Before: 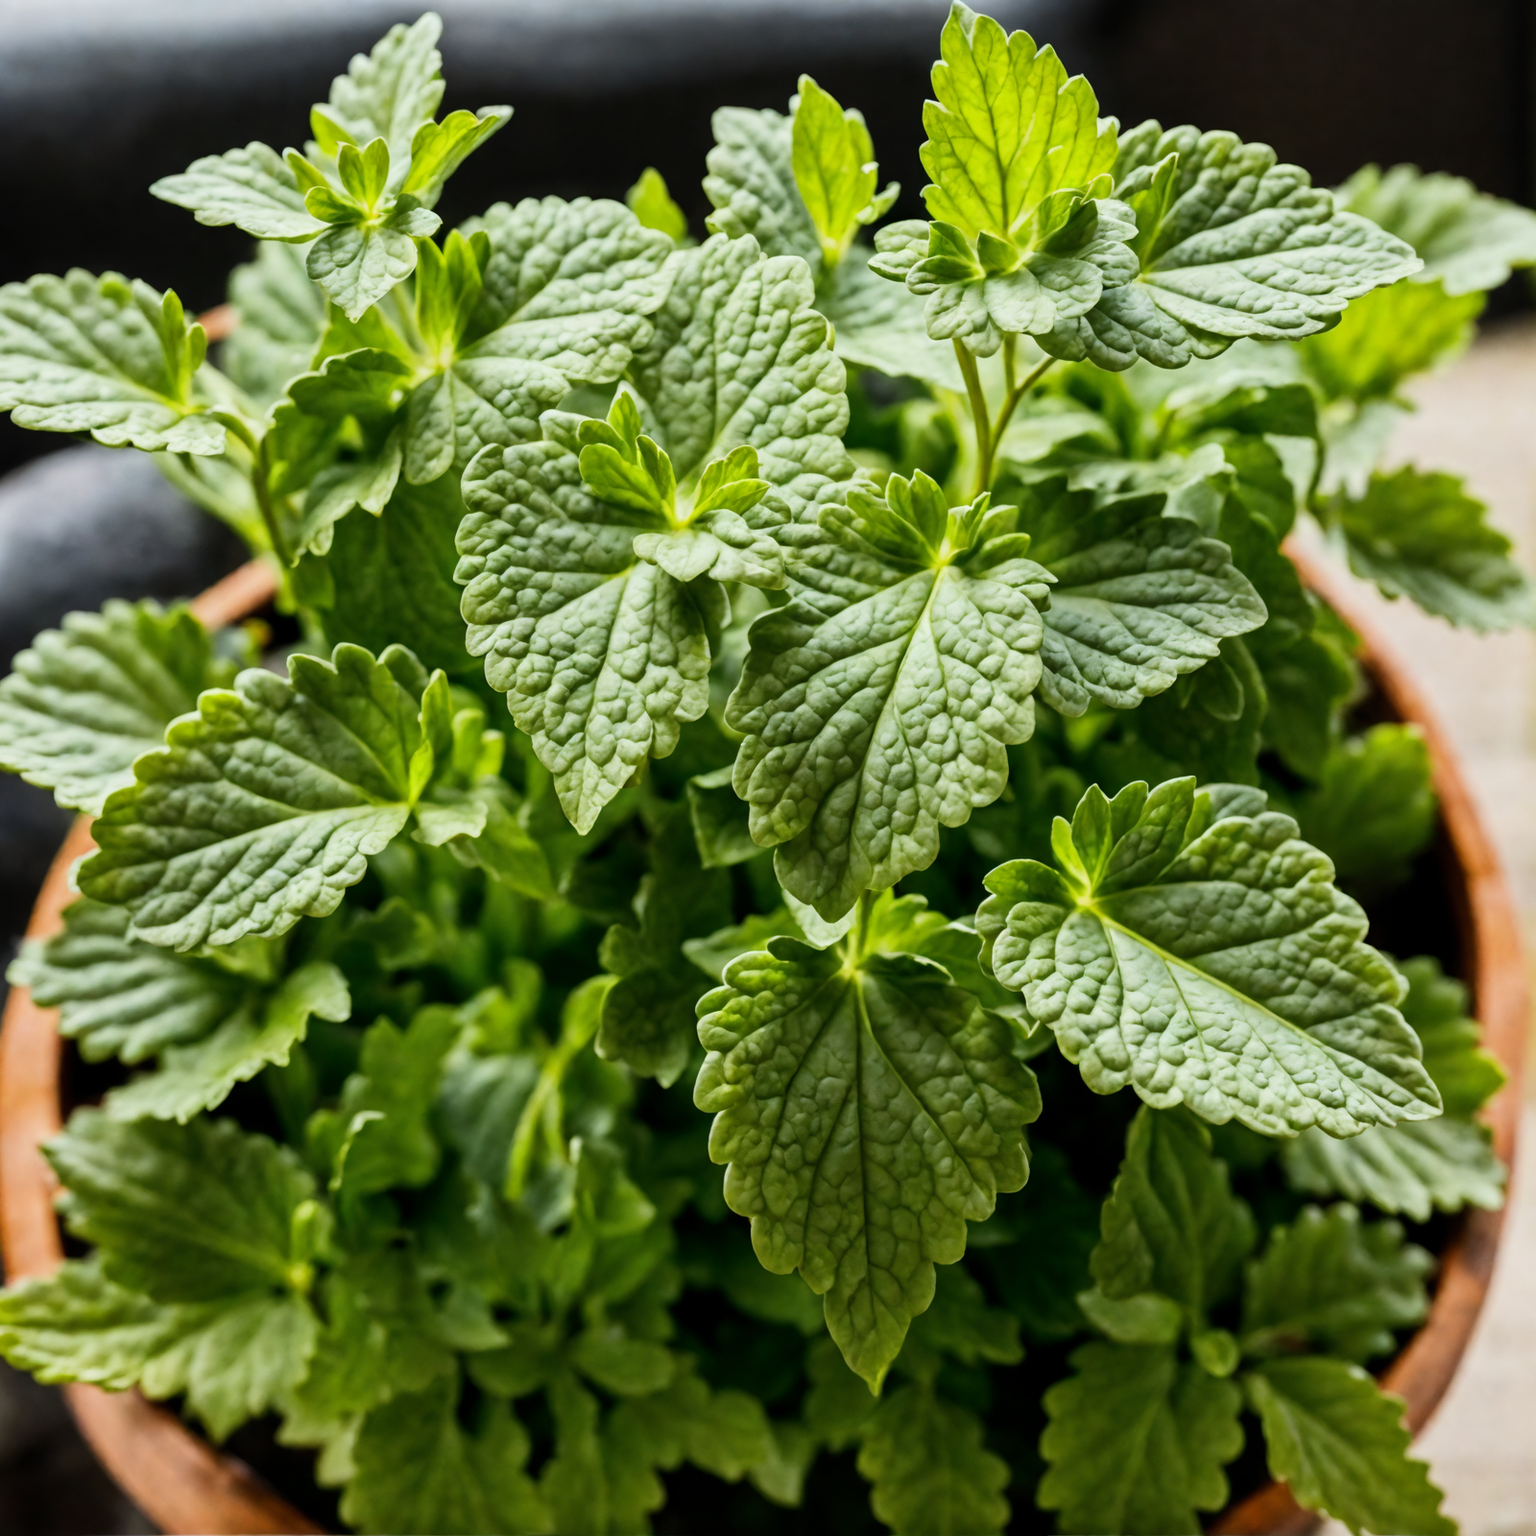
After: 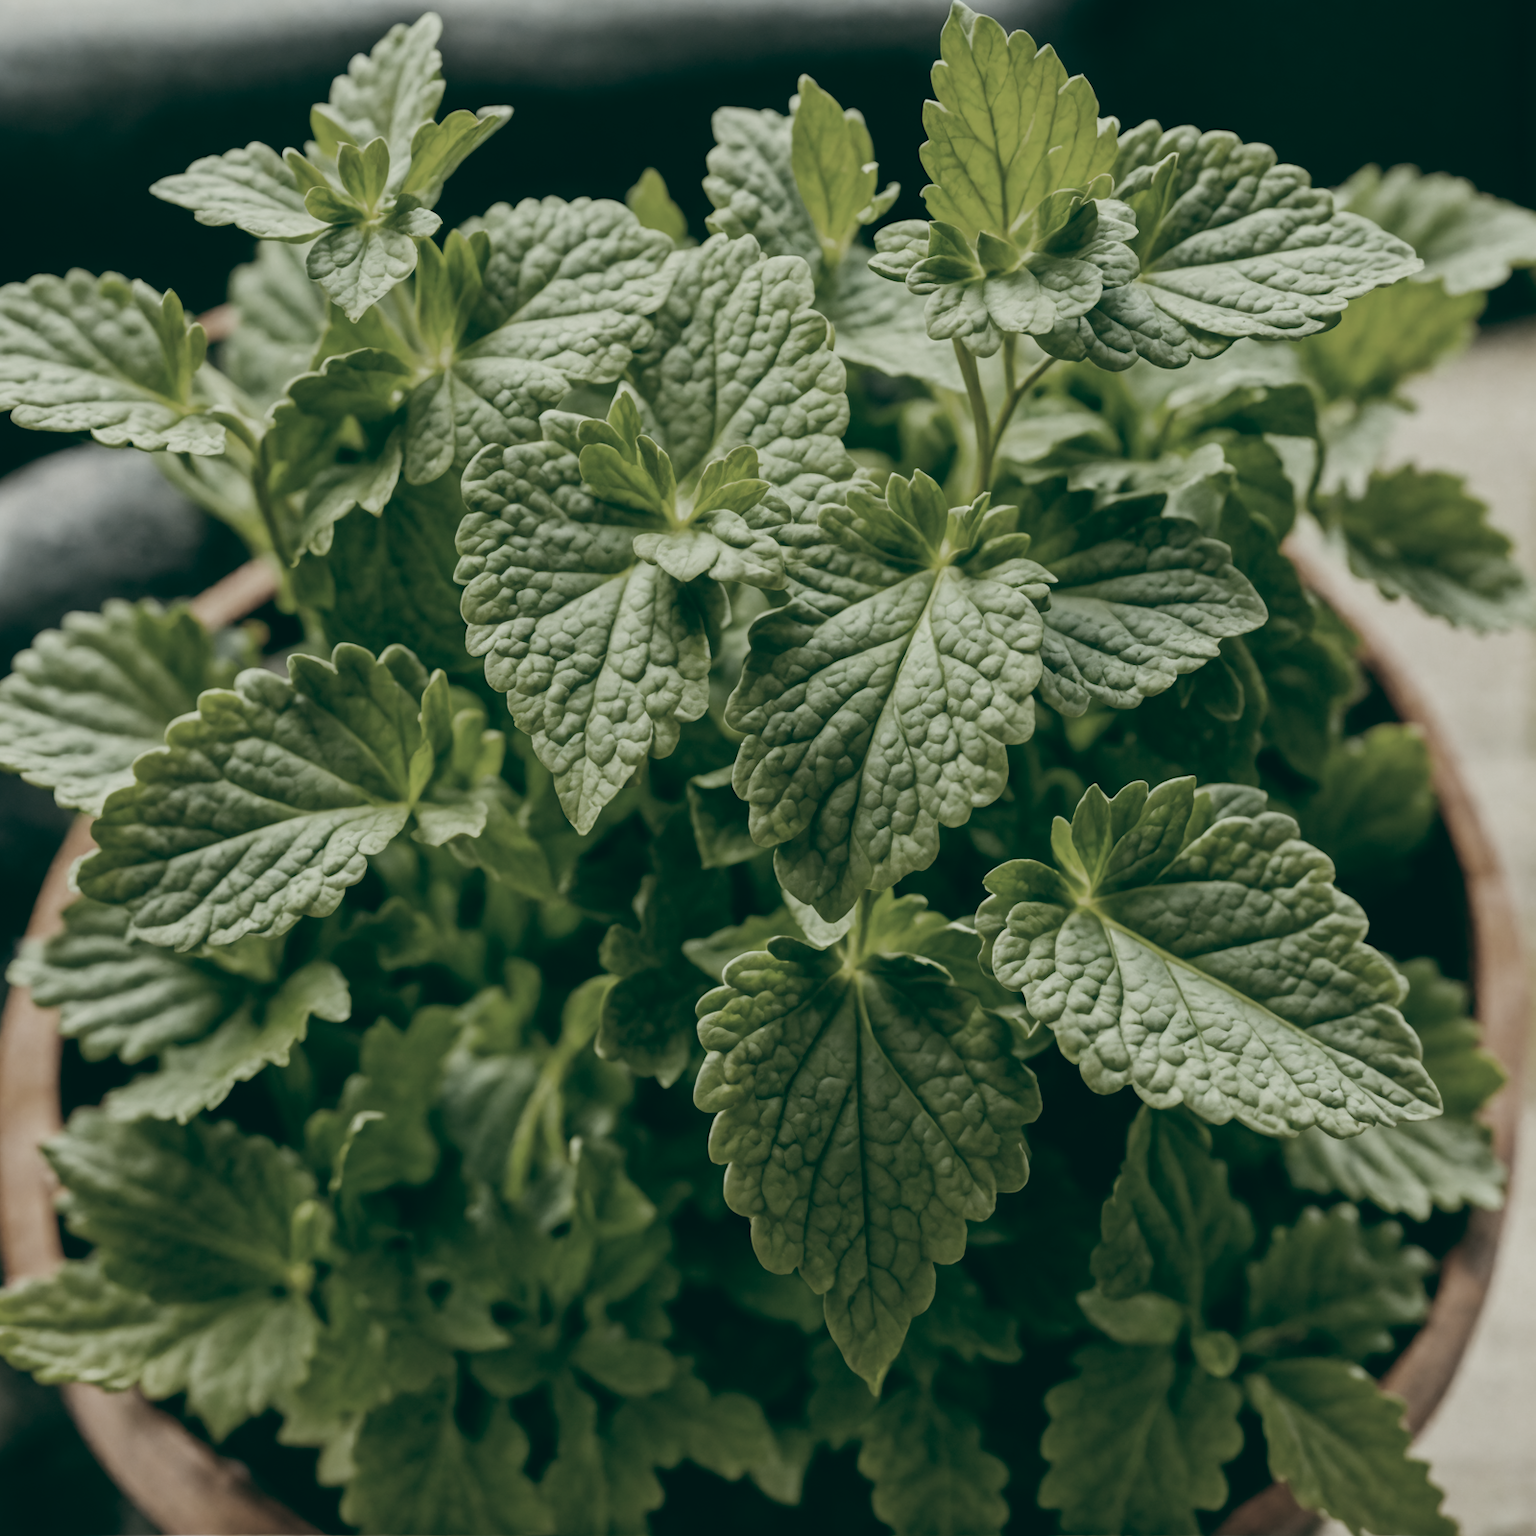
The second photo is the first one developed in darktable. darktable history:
color zones: curves: ch0 [(0, 0.487) (0.241, 0.395) (0.434, 0.373) (0.658, 0.412) (0.838, 0.487)]; ch1 [(0, 0) (0.053, 0.053) (0.211, 0.202) (0.579, 0.259) (0.781, 0.241)]
color balance: lift [1.005, 0.99, 1.007, 1.01], gamma [1, 1.034, 1.032, 0.966], gain [0.873, 1.055, 1.067, 0.933]
